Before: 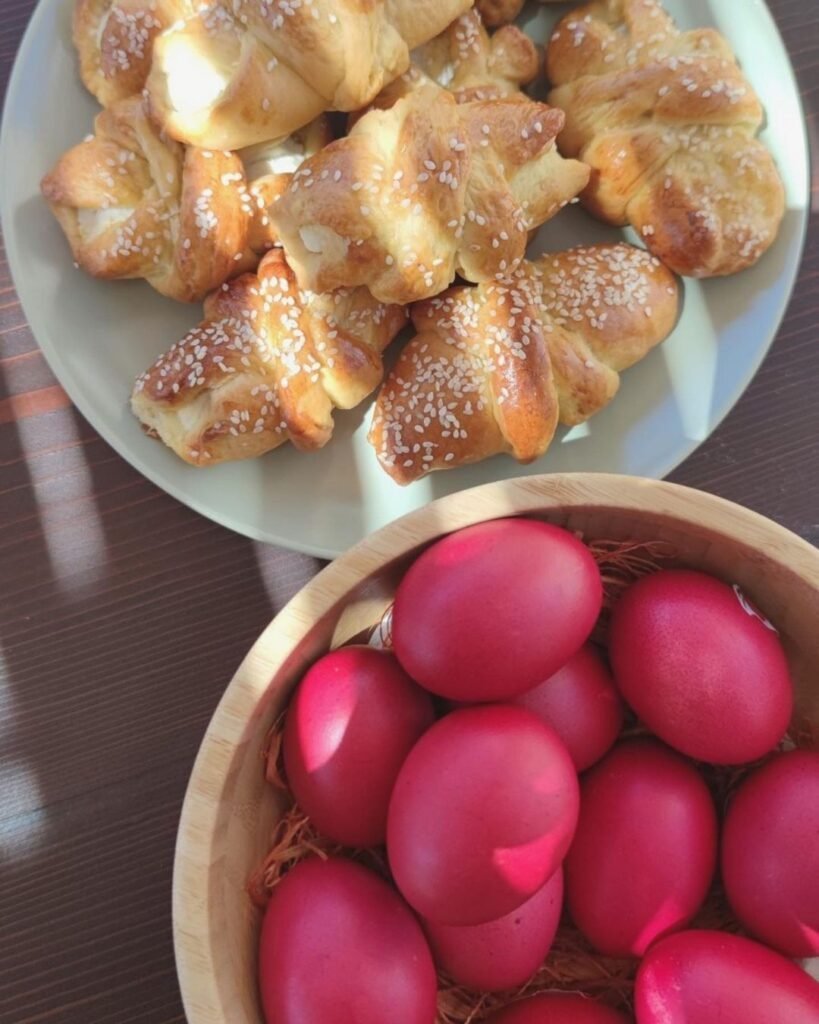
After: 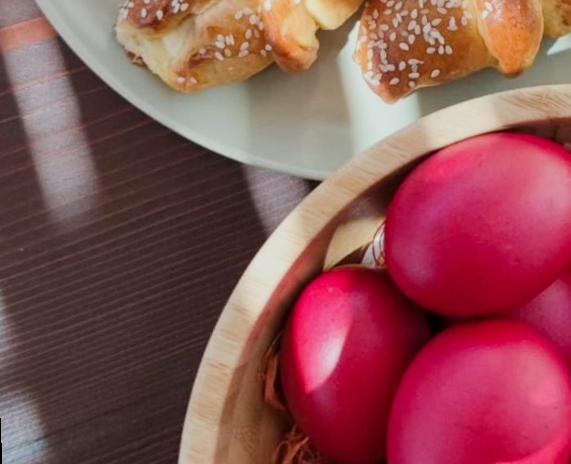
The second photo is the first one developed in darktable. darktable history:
rotate and perspective: rotation -2.12°, lens shift (vertical) 0.009, lens shift (horizontal) -0.008, automatic cropping original format, crop left 0.036, crop right 0.964, crop top 0.05, crop bottom 0.959
local contrast: highlights 100%, shadows 100%, detail 120%, midtone range 0.2
crop: top 36.498%, right 27.964%, bottom 14.995%
sigmoid: on, module defaults
